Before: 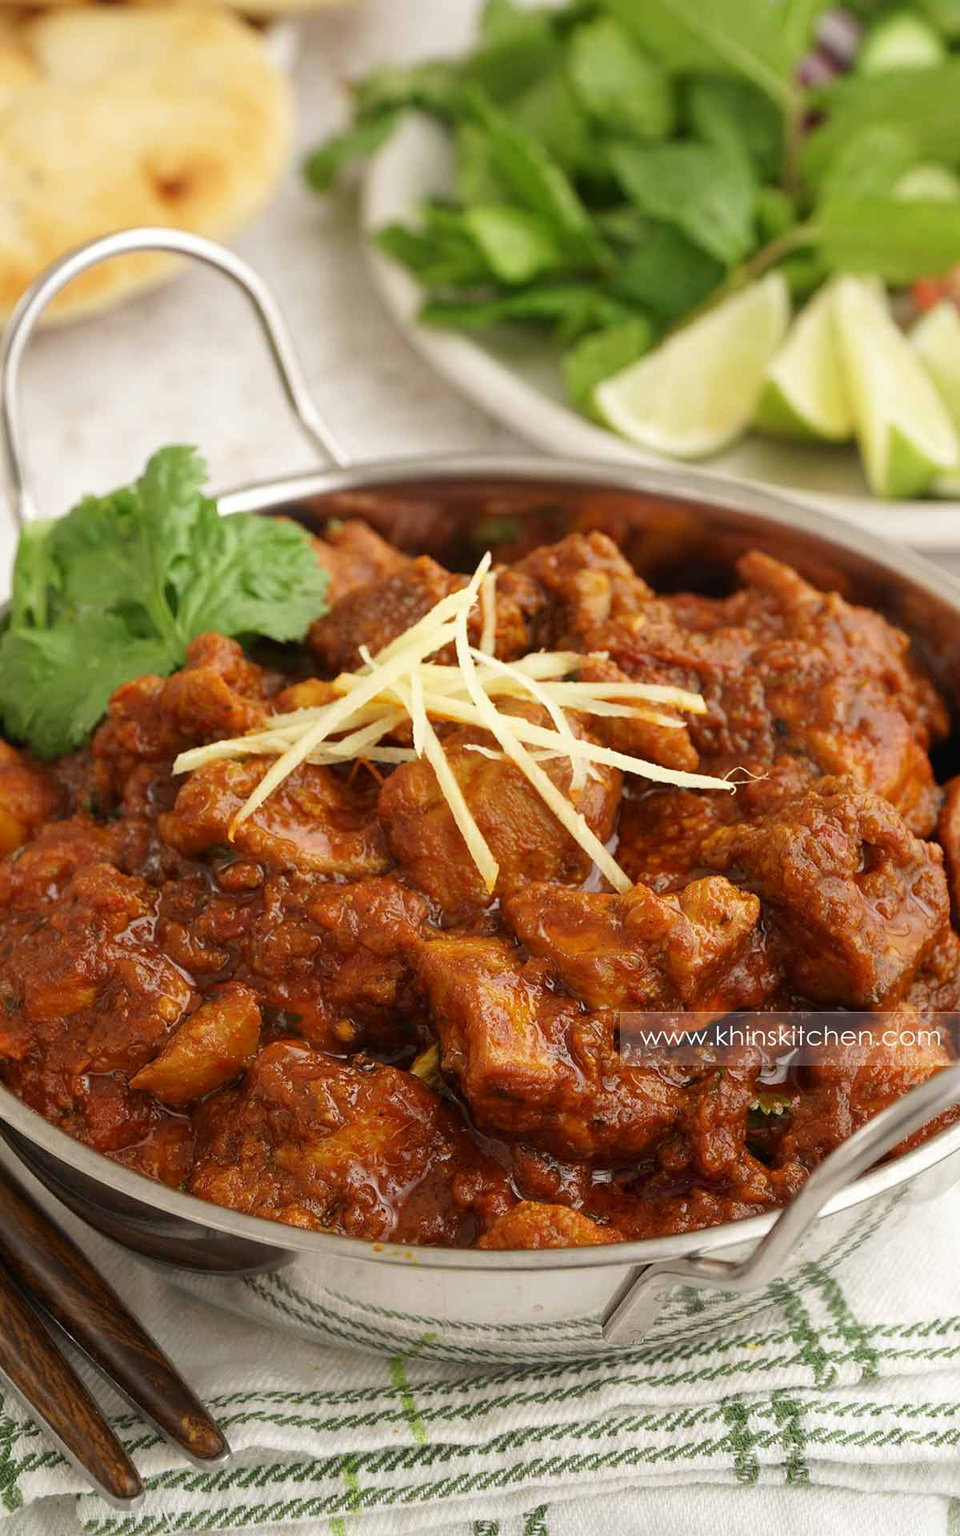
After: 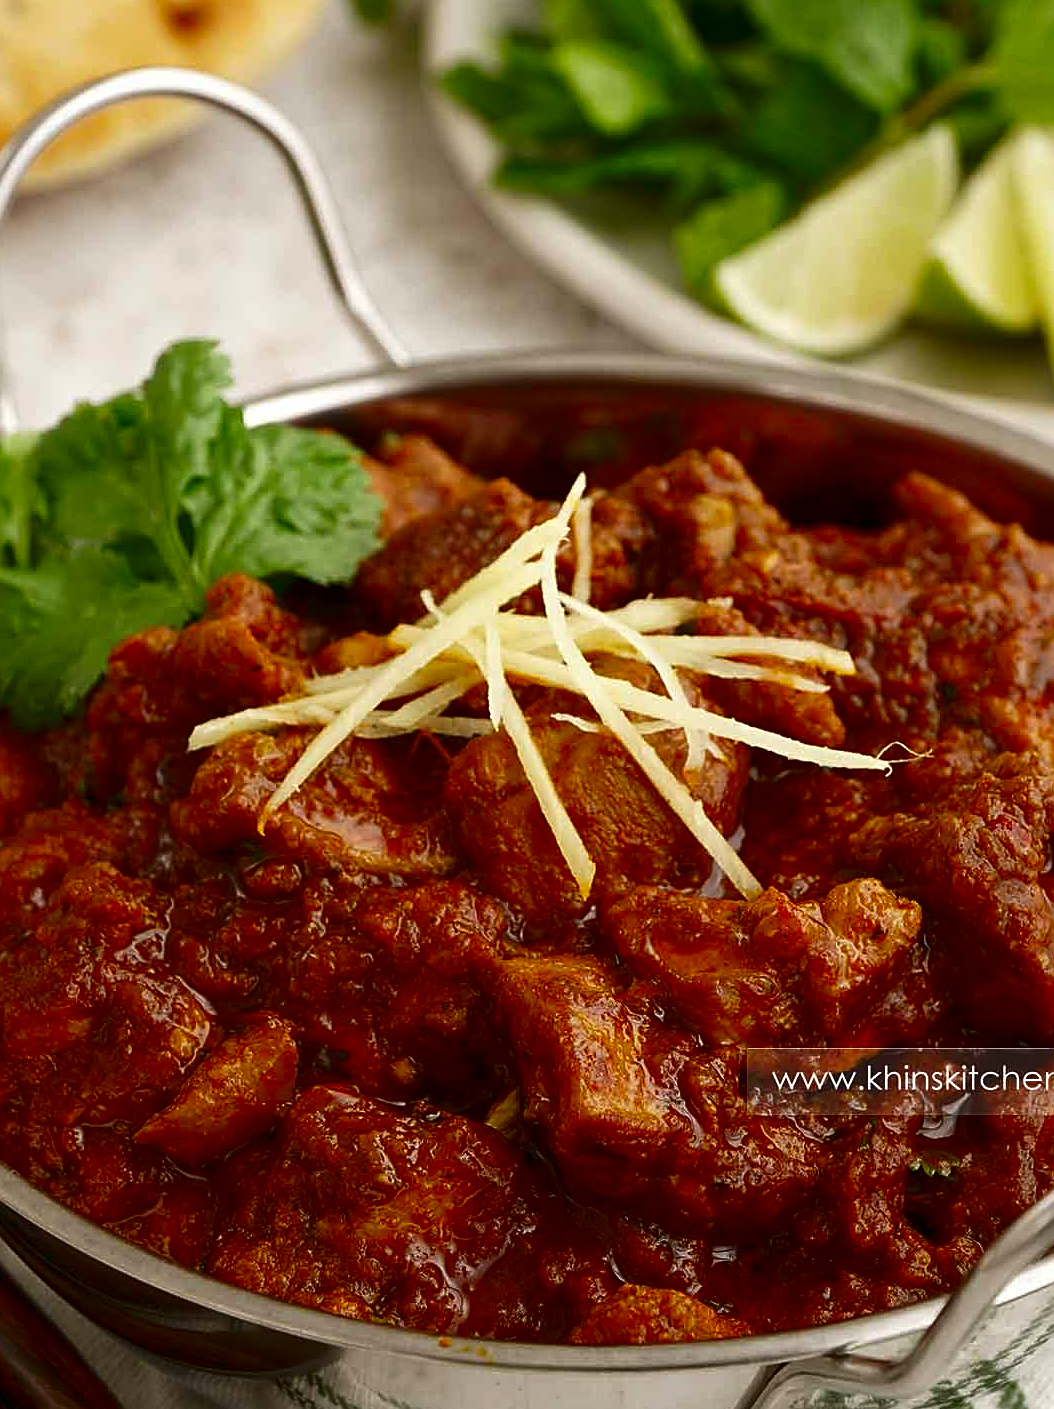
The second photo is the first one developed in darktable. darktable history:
crop and rotate: left 2.355%, top 11.312%, right 9.732%, bottom 15.278%
sharpen: on, module defaults
contrast brightness saturation: contrast 0.095, brightness -0.277, saturation 0.143
